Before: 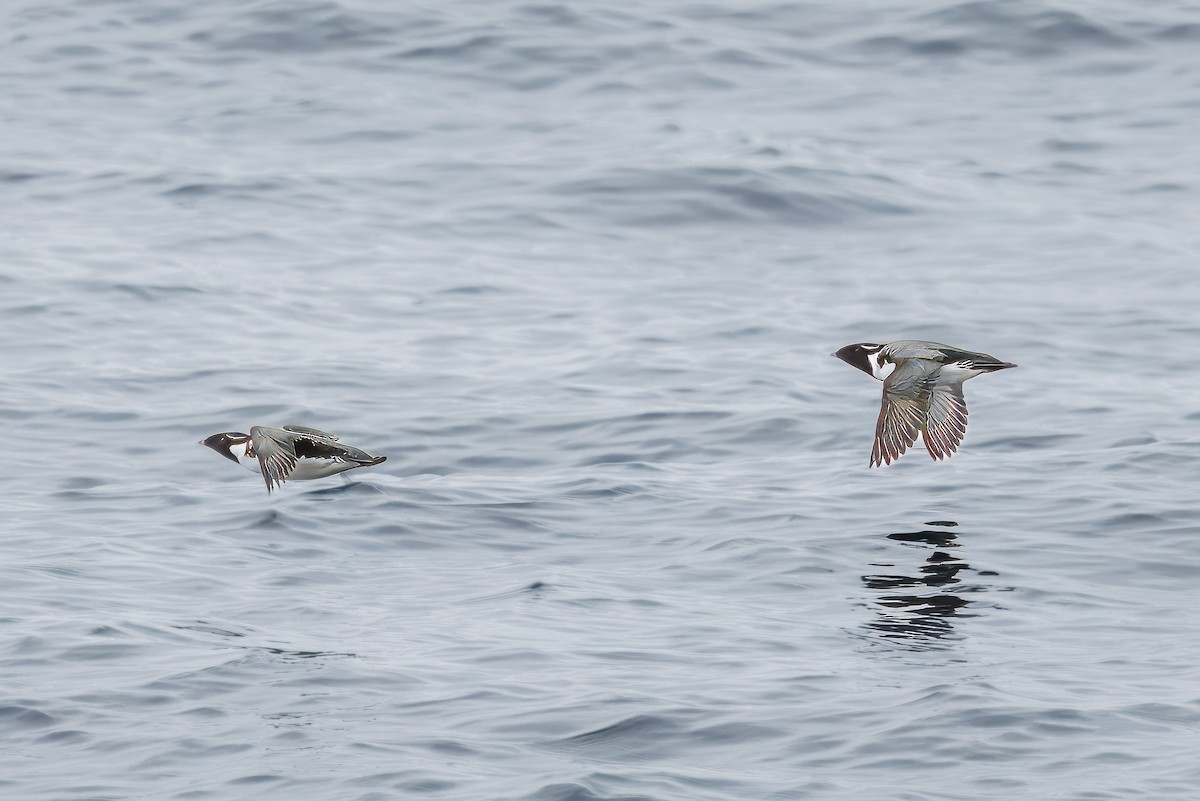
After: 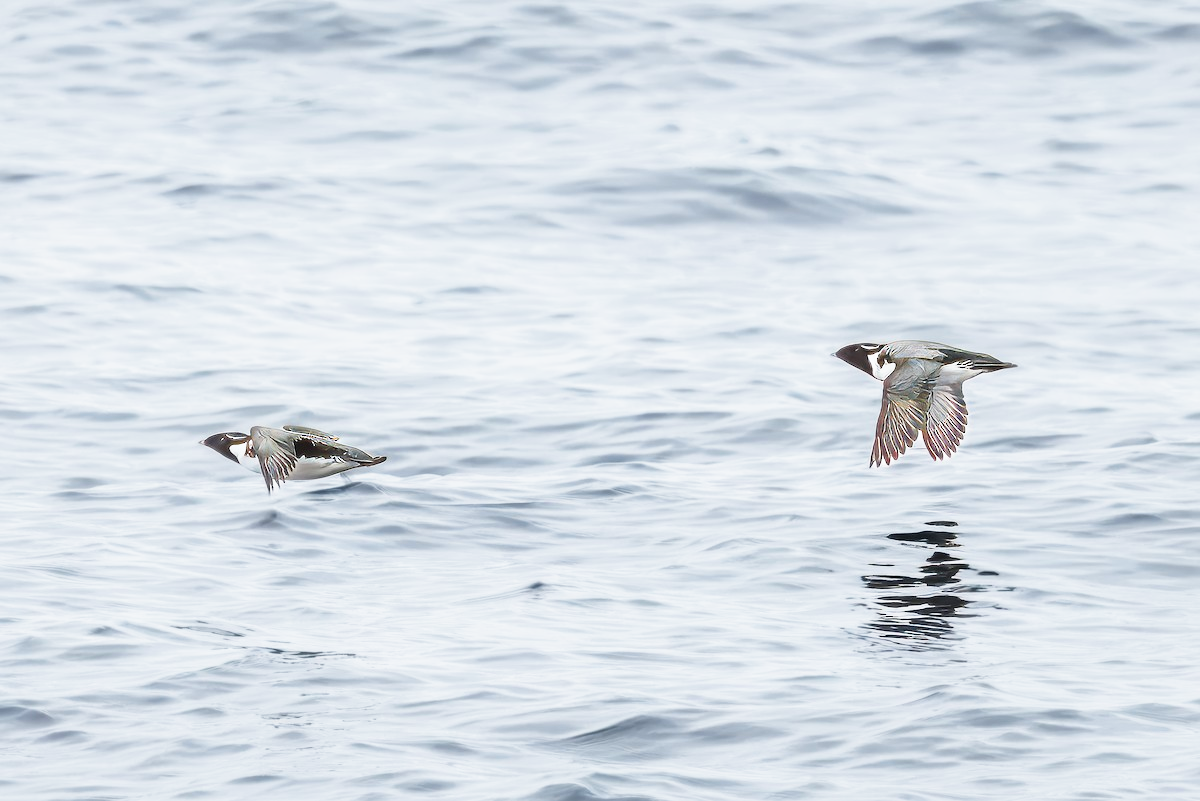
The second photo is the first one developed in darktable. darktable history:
base curve: curves: ch0 [(0, 0) (0.557, 0.834) (1, 1)], preserve colors none
